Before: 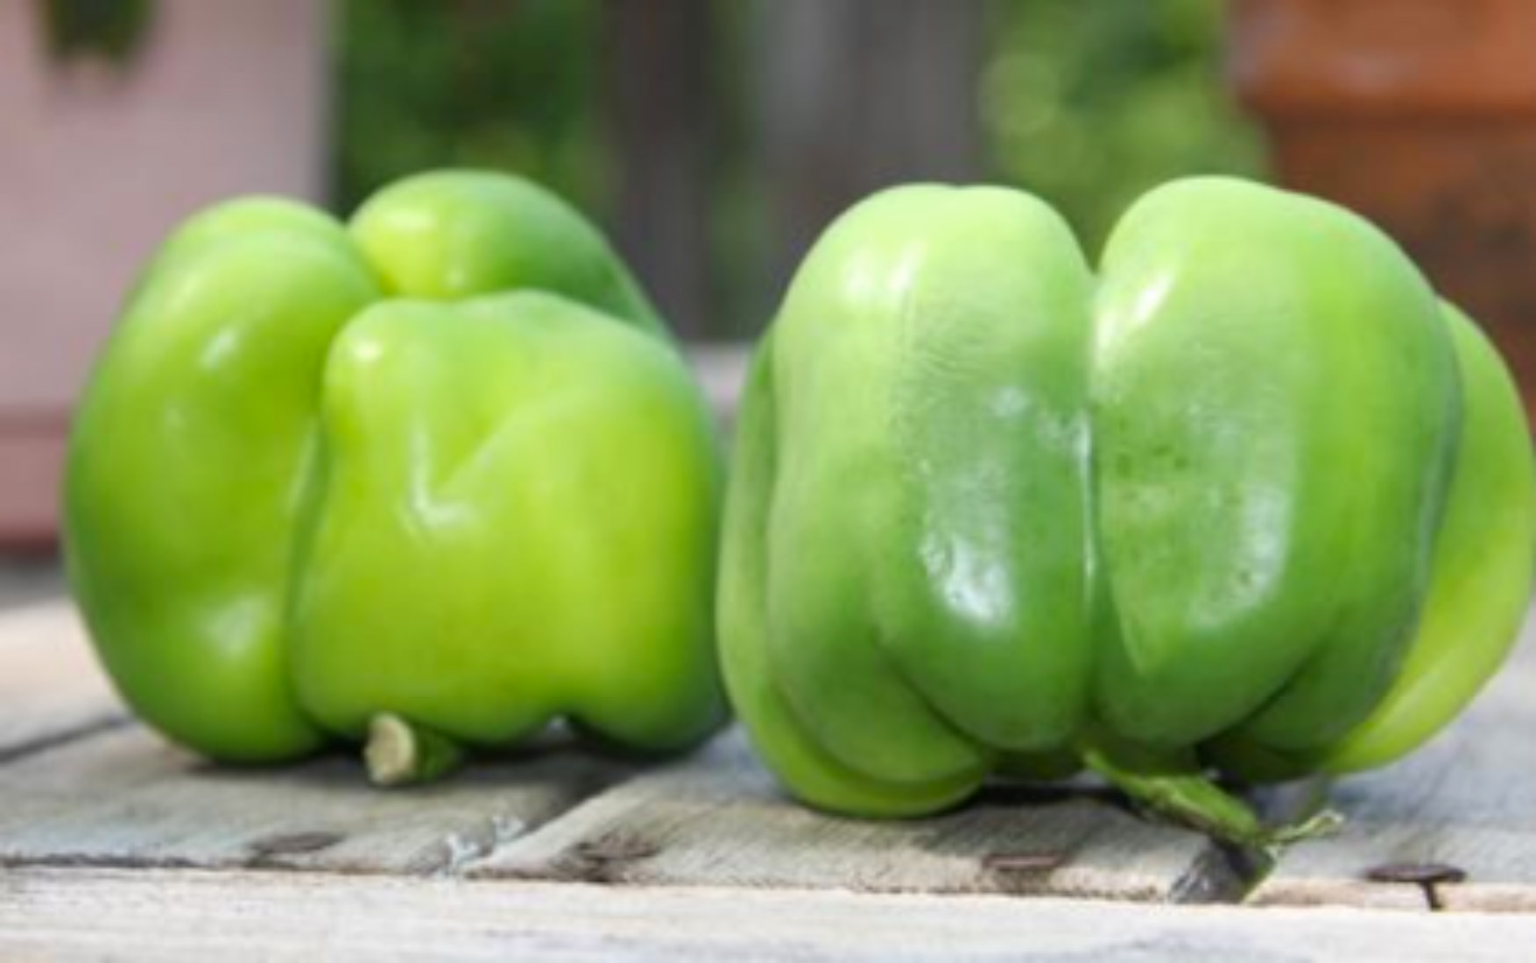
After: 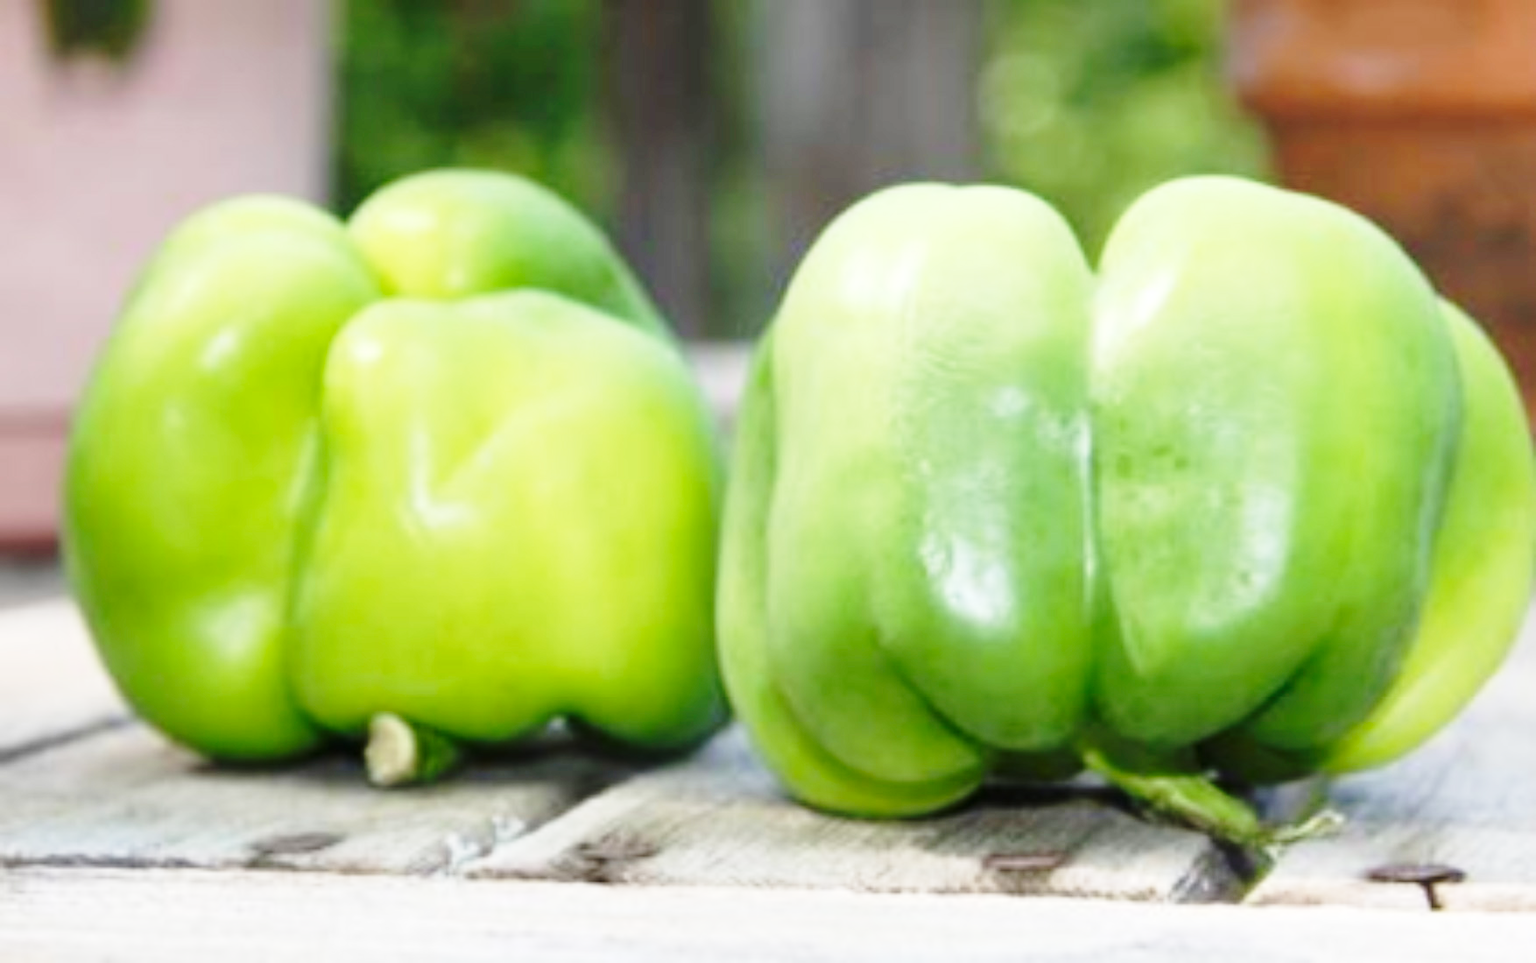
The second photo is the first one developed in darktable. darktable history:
base curve: curves: ch0 [(0, 0) (0.028, 0.03) (0.121, 0.232) (0.46, 0.748) (0.859, 0.968) (1, 1)], preserve colors none
color zones: curves: ch1 [(0, 0.469) (0.01, 0.469) (0.12, 0.446) (0.248, 0.469) (0.5, 0.5) (0.748, 0.5) (0.99, 0.469) (1, 0.469)]
